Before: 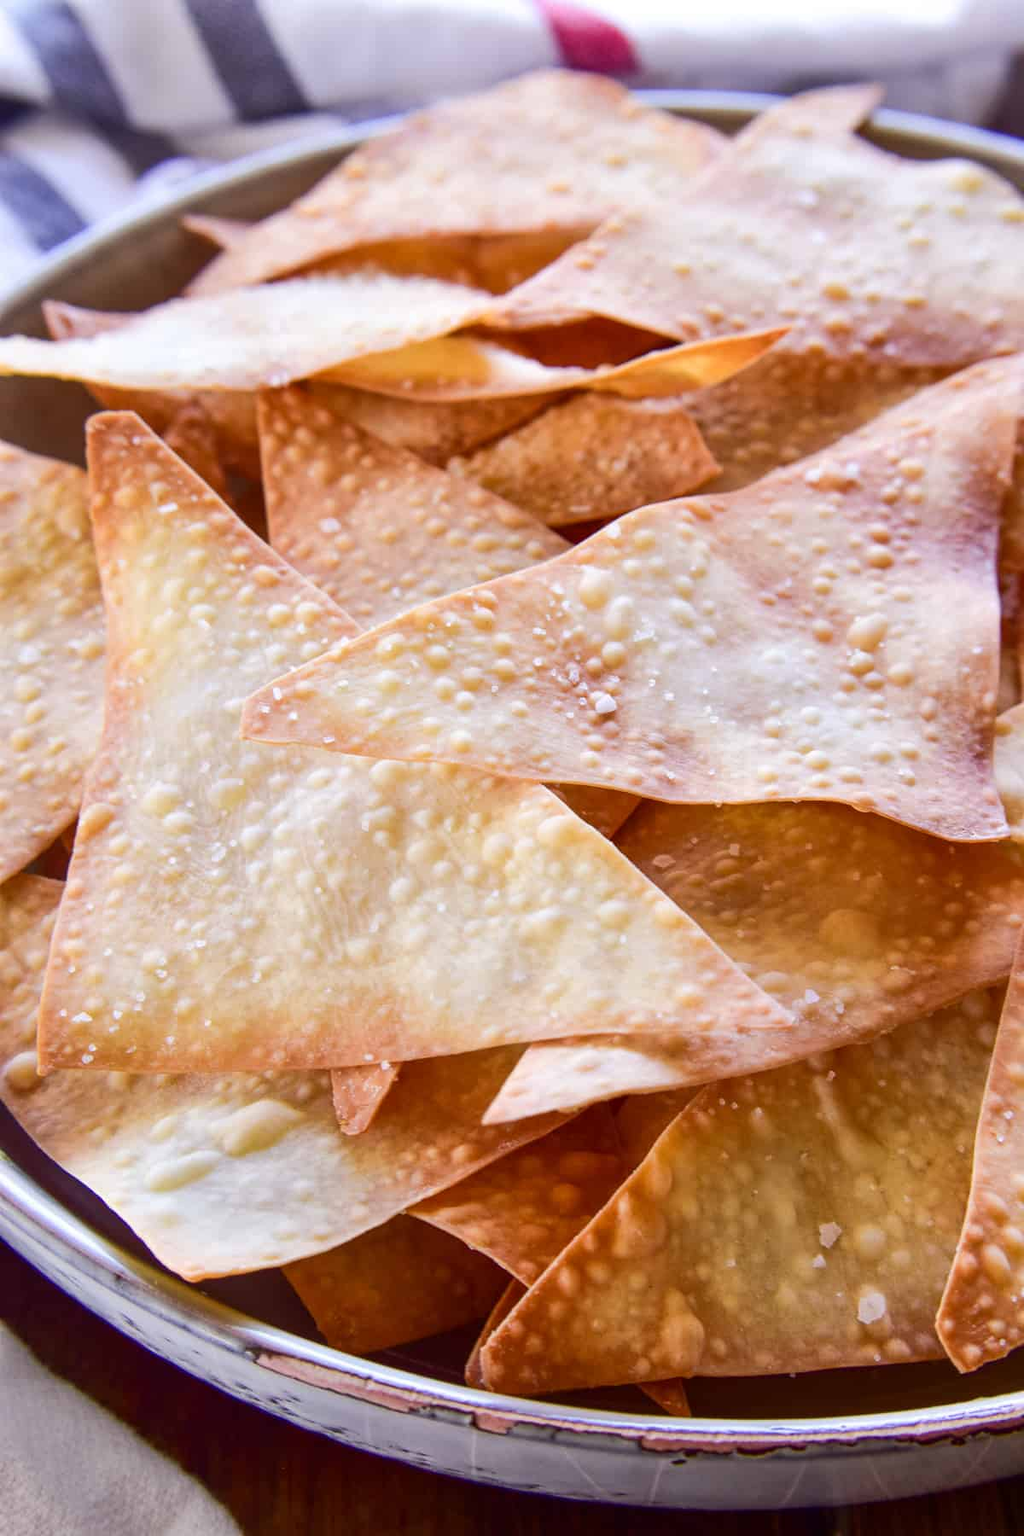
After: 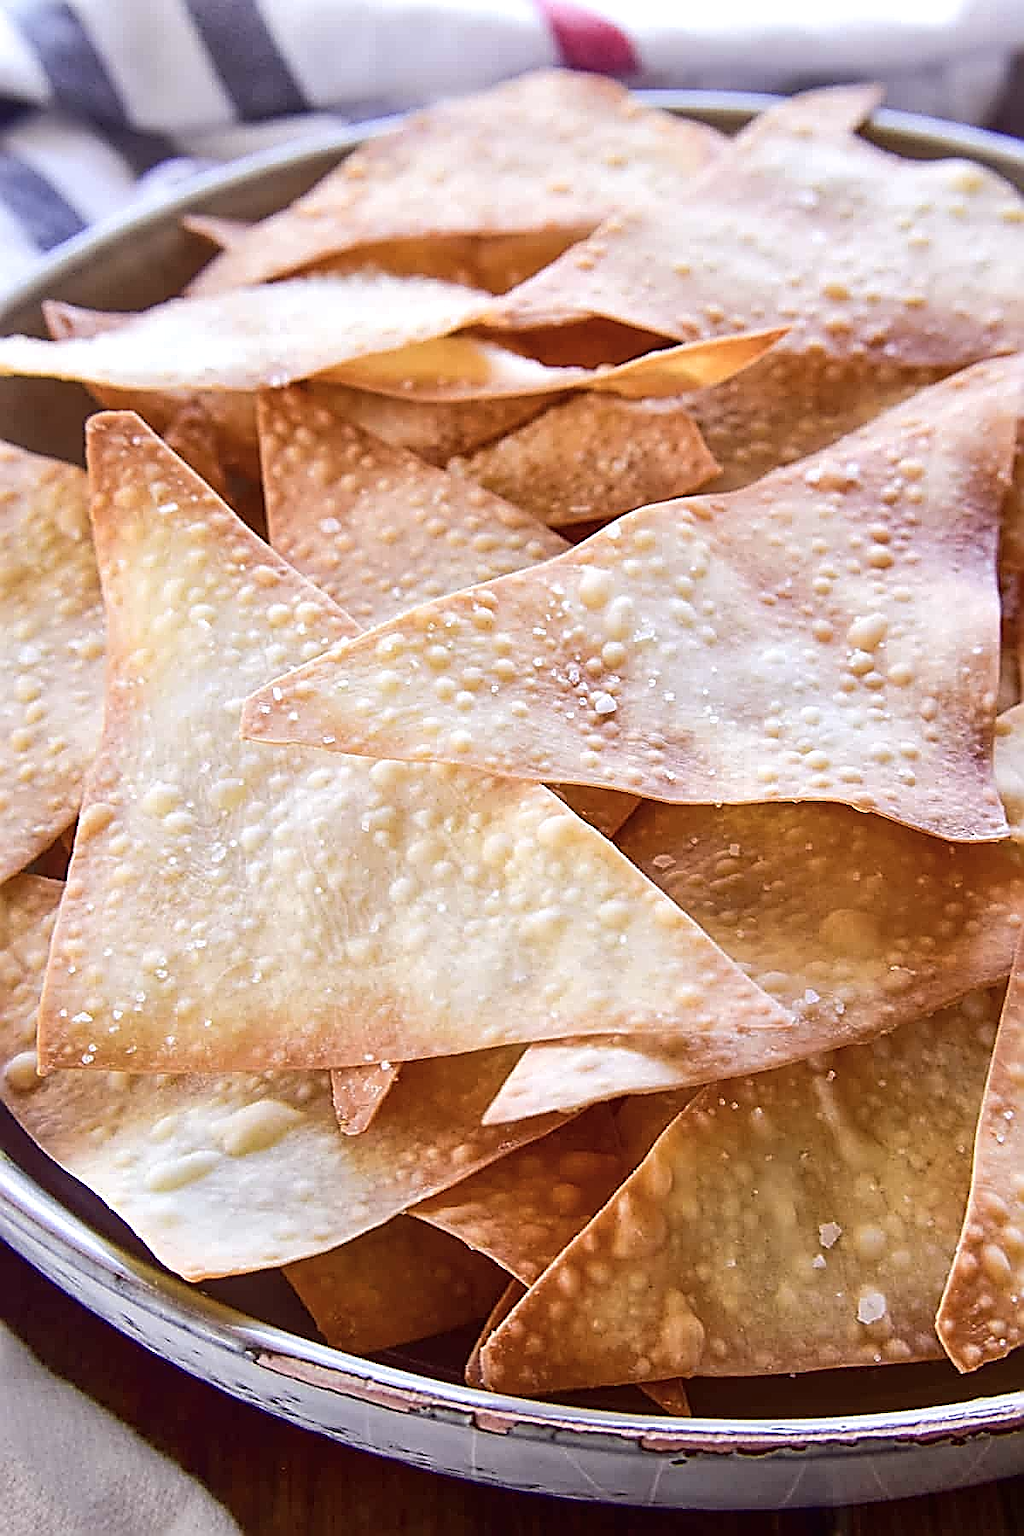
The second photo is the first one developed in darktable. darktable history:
contrast brightness saturation: saturation -0.152
exposure: exposure 0.133 EV, compensate exposure bias true, compensate highlight preservation false
sharpen: amount 1.986
